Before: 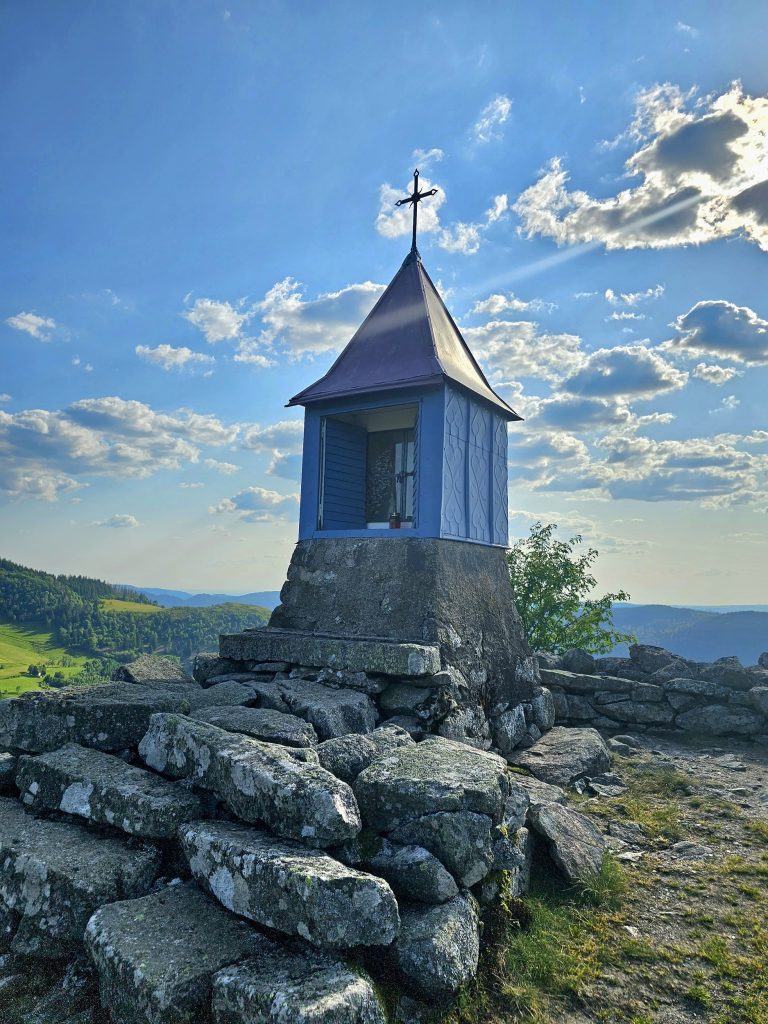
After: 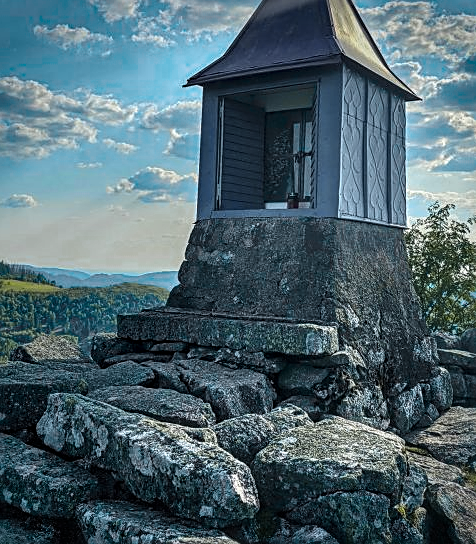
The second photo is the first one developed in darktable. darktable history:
color balance rgb: perceptual saturation grading › global saturation 25%, global vibrance 20%
crop: left 13.312%, top 31.28%, right 24.627%, bottom 15.582%
sharpen: on, module defaults
local contrast: highlights 19%, detail 186%
white balance: emerald 1
vignetting: fall-off start 88.53%, fall-off radius 44.2%, saturation 0.376, width/height ratio 1.161
exposure: black level correction -0.015, exposure -0.5 EV, compensate highlight preservation false
color zones: curves: ch0 [(0, 0.533) (0.126, 0.533) (0.234, 0.533) (0.368, 0.357) (0.5, 0.5) (0.625, 0.5) (0.74, 0.637) (0.875, 0.5)]; ch1 [(0.004, 0.708) (0.129, 0.662) (0.25, 0.5) (0.375, 0.331) (0.496, 0.396) (0.625, 0.649) (0.739, 0.26) (0.875, 0.5) (1, 0.478)]; ch2 [(0, 0.409) (0.132, 0.403) (0.236, 0.558) (0.379, 0.448) (0.5, 0.5) (0.625, 0.5) (0.691, 0.39) (0.875, 0.5)]
